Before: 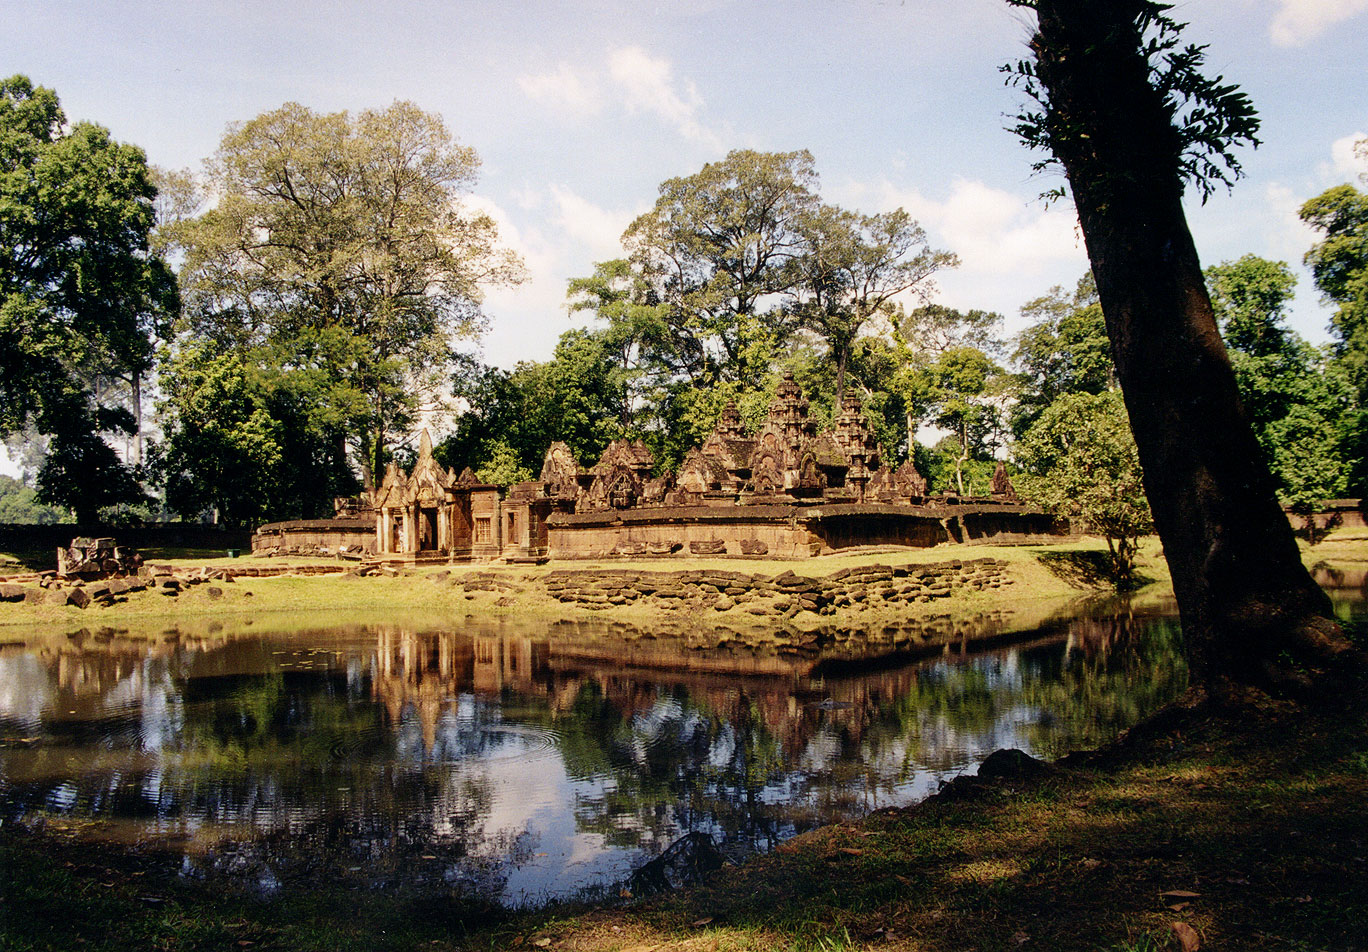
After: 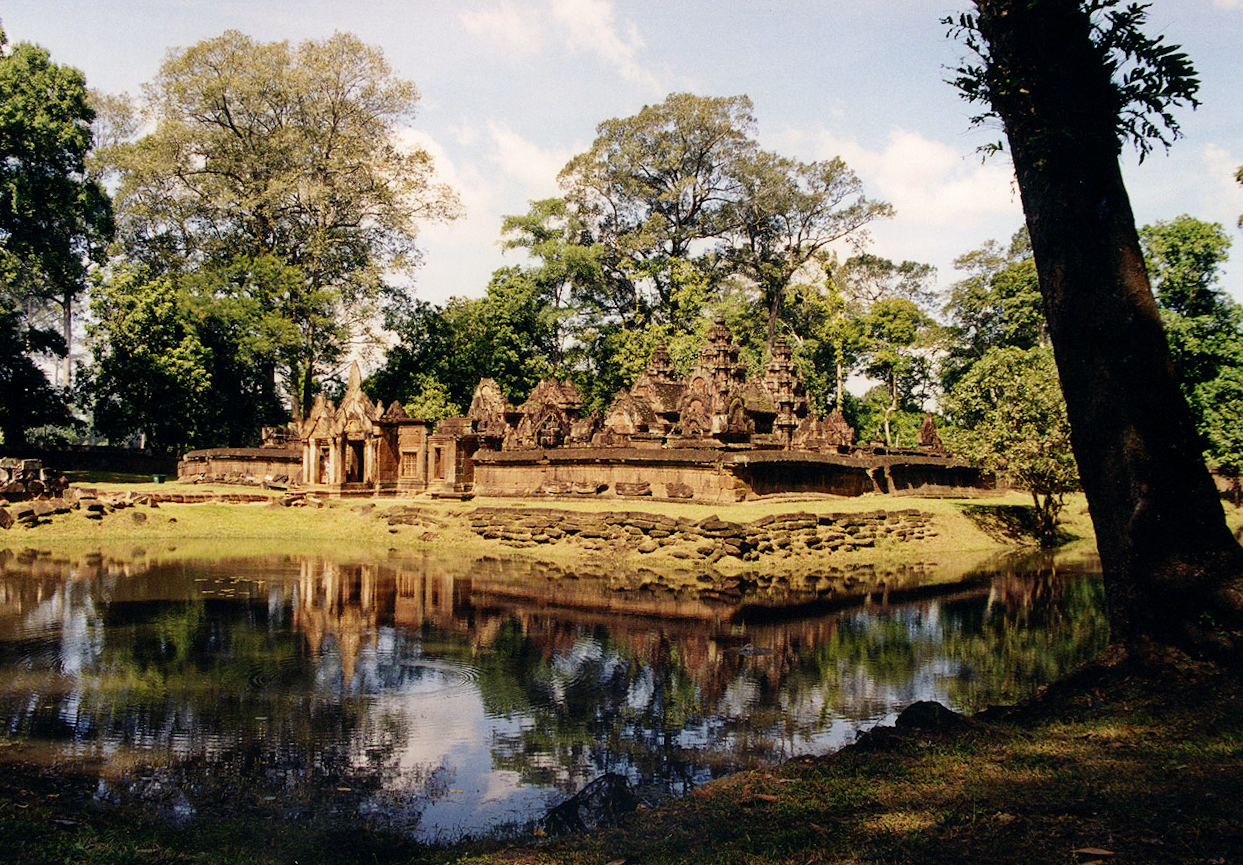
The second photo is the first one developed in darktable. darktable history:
crop and rotate: angle -1.96°, left 3.097%, top 4.154%, right 1.586%, bottom 0.529%
white balance: red 1.009, blue 0.985
